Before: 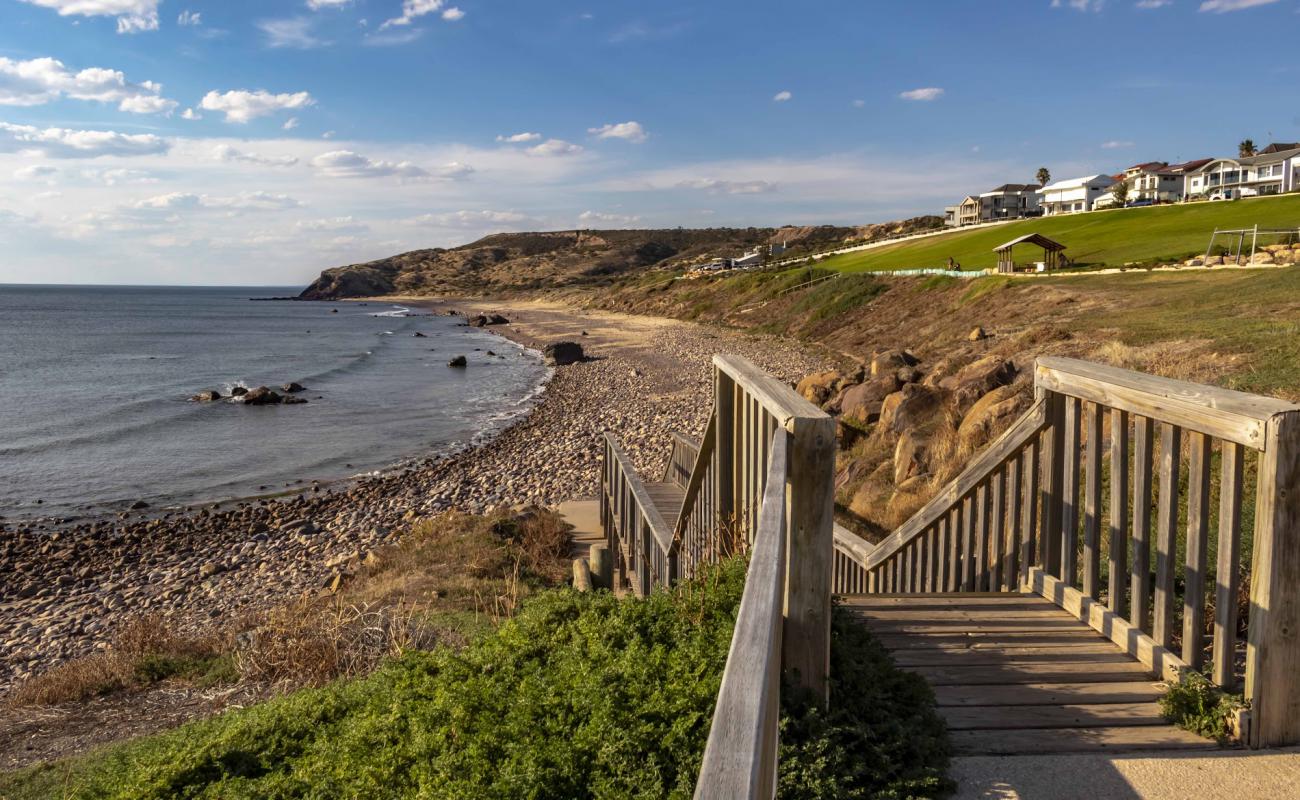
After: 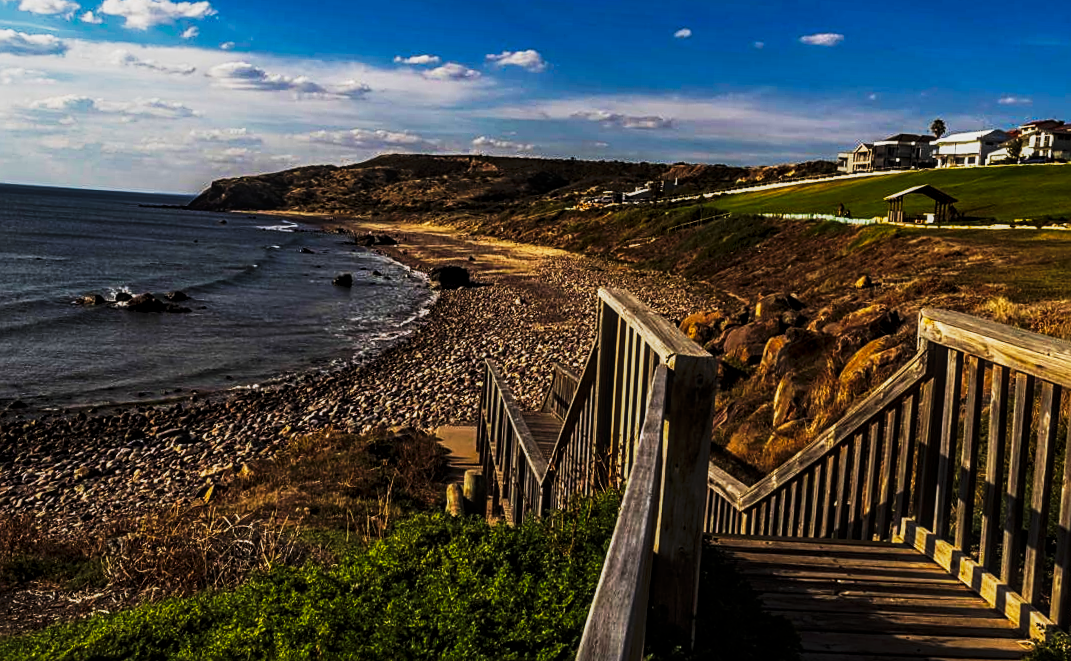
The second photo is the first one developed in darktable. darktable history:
local contrast: on, module defaults
crop and rotate: angle -3.28°, left 5.338%, top 5.171%, right 4.755%, bottom 4.546%
sharpen: on, module defaults
haze removal: compatibility mode true, adaptive false
exposure: black level correction -0.015, exposure -0.51 EV, compensate highlight preservation false
tone curve: curves: ch0 [(0, 0) (0.003, 0.005) (0.011, 0.006) (0.025, 0.004) (0.044, 0.004) (0.069, 0.007) (0.1, 0.014) (0.136, 0.018) (0.177, 0.034) (0.224, 0.065) (0.277, 0.089) (0.335, 0.143) (0.399, 0.219) (0.468, 0.327) (0.543, 0.455) (0.623, 0.63) (0.709, 0.786) (0.801, 0.87) (0.898, 0.922) (1, 1)], preserve colors none
